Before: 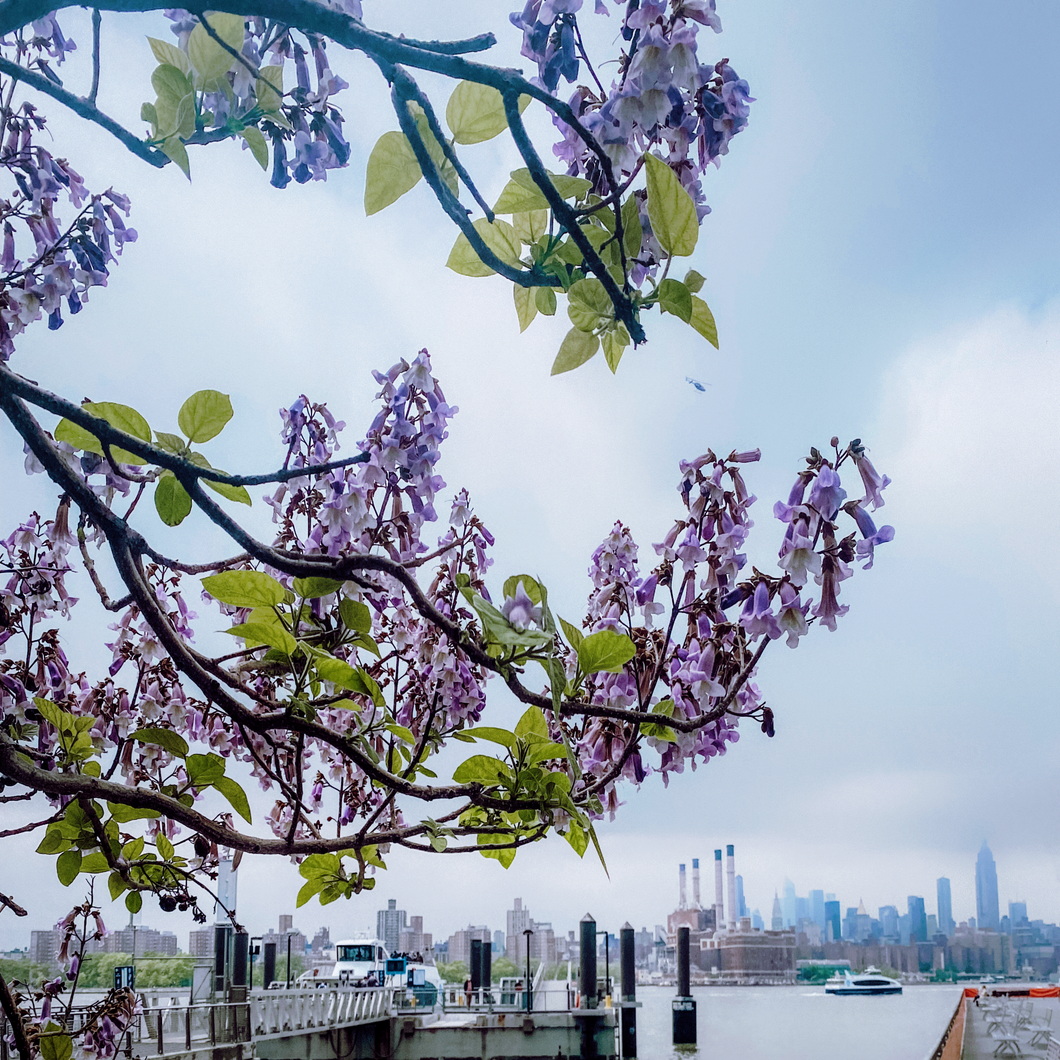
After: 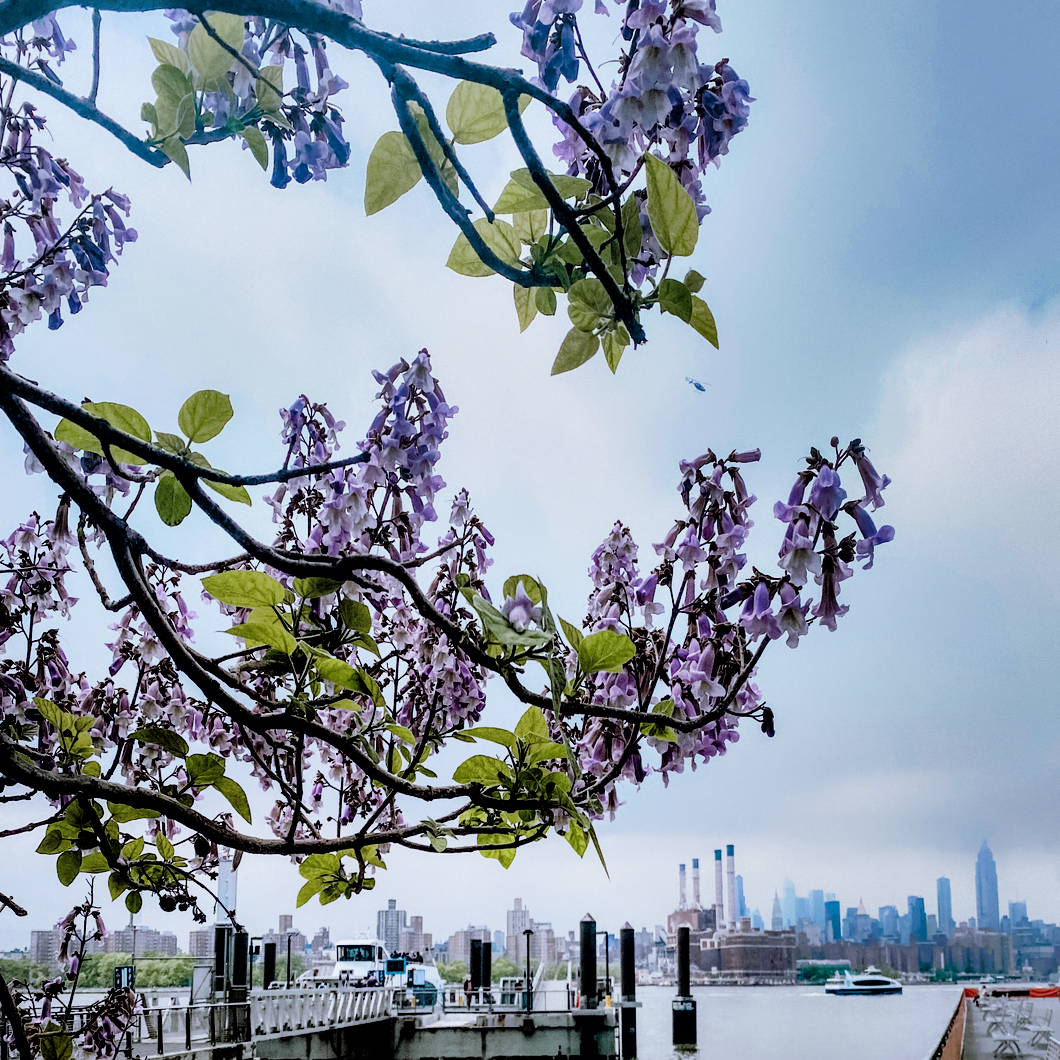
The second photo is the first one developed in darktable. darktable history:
filmic rgb: black relative exposure -3.99 EV, white relative exposure 3 EV, hardness 3.02, contrast 1.388, color science v6 (2022)
shadows and highlights: radius 102.27, shadows 50.46, highlights -64.44, soften with gaussian
color zones: curves: ch0 [(0.068, 0.464) (0.25, 0.5) (0.48, 0.508) (0.75, 0.536) (0.886, 0.476) (0.967, 0.456)]; ch1 [(0.066, 0.456) (0.25, 0.5) (0.616, 0.508) (0.746, 0.56) (0.934, 0.444)]
